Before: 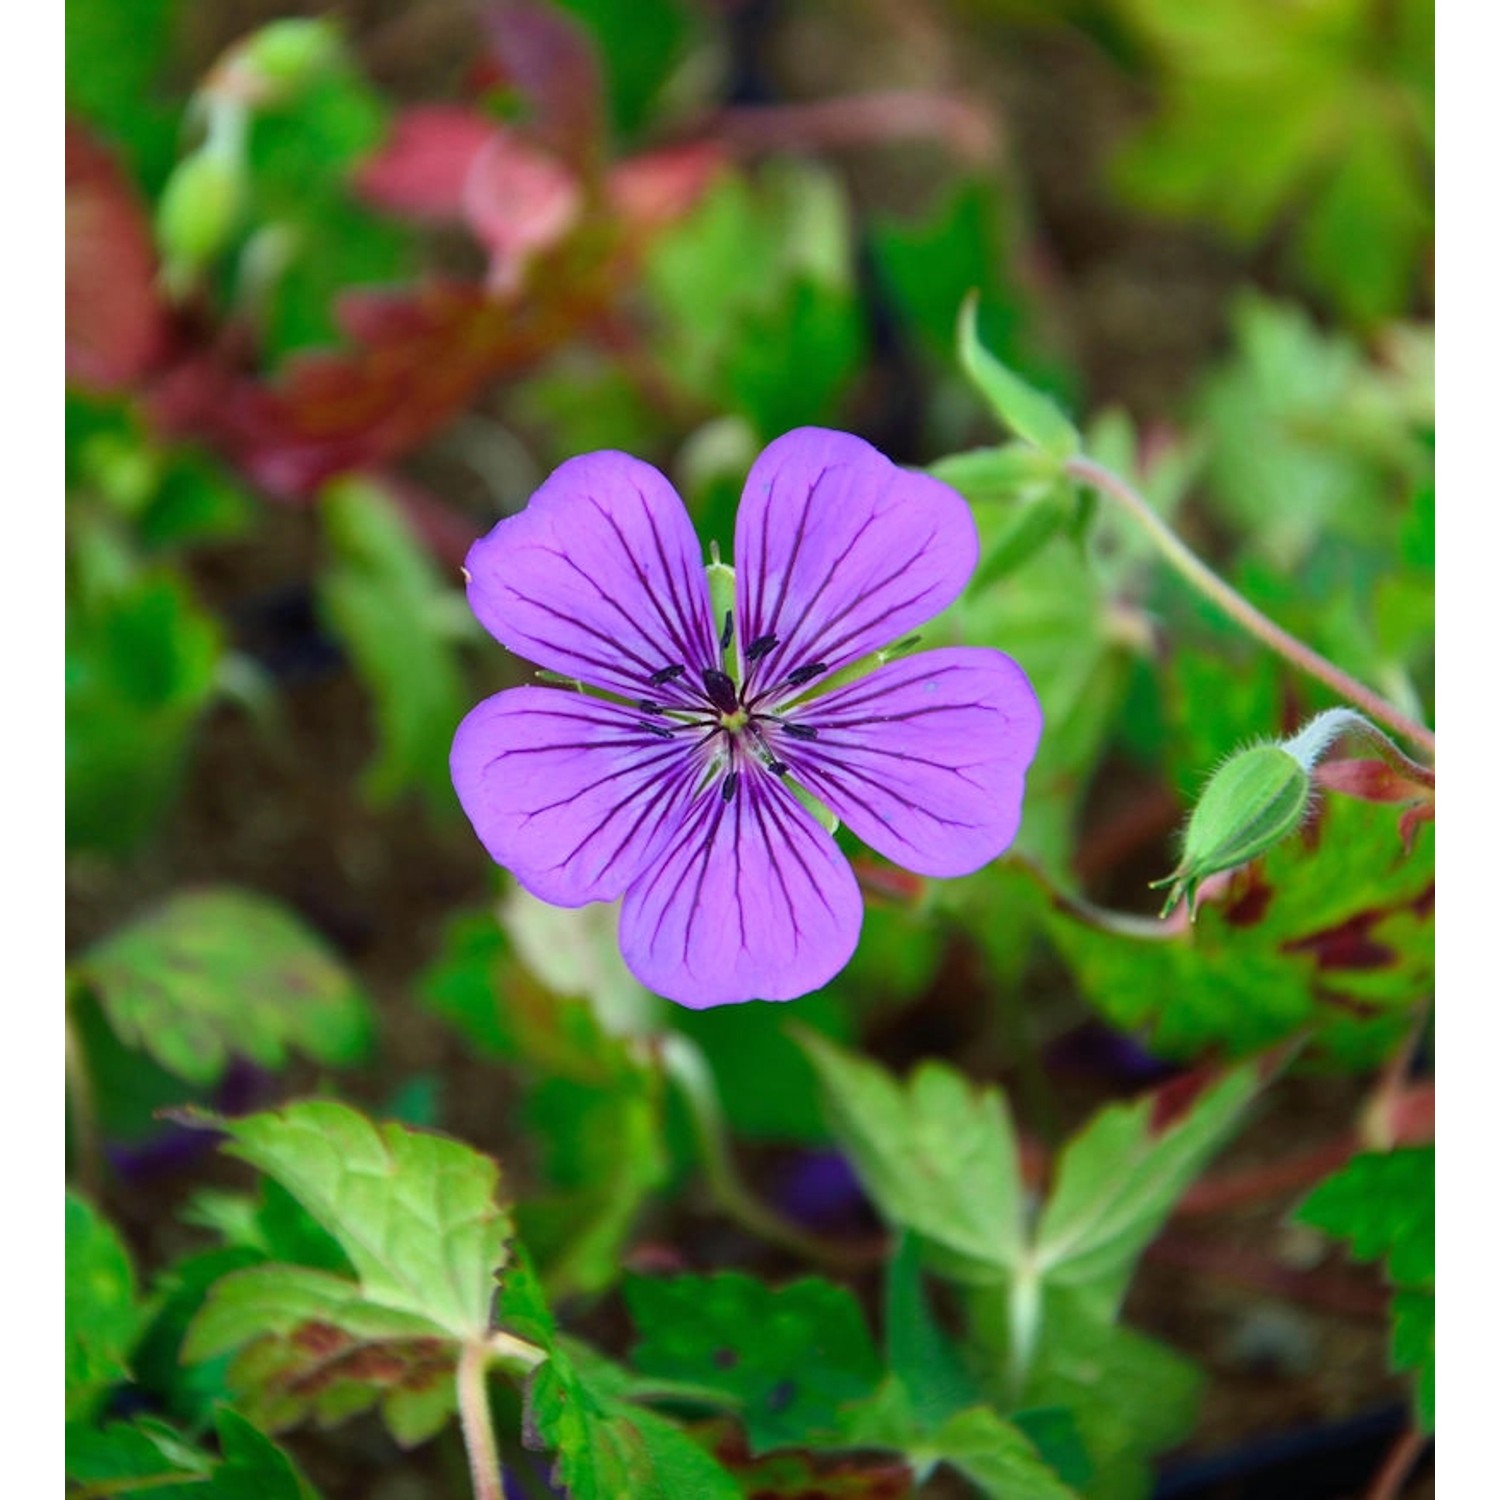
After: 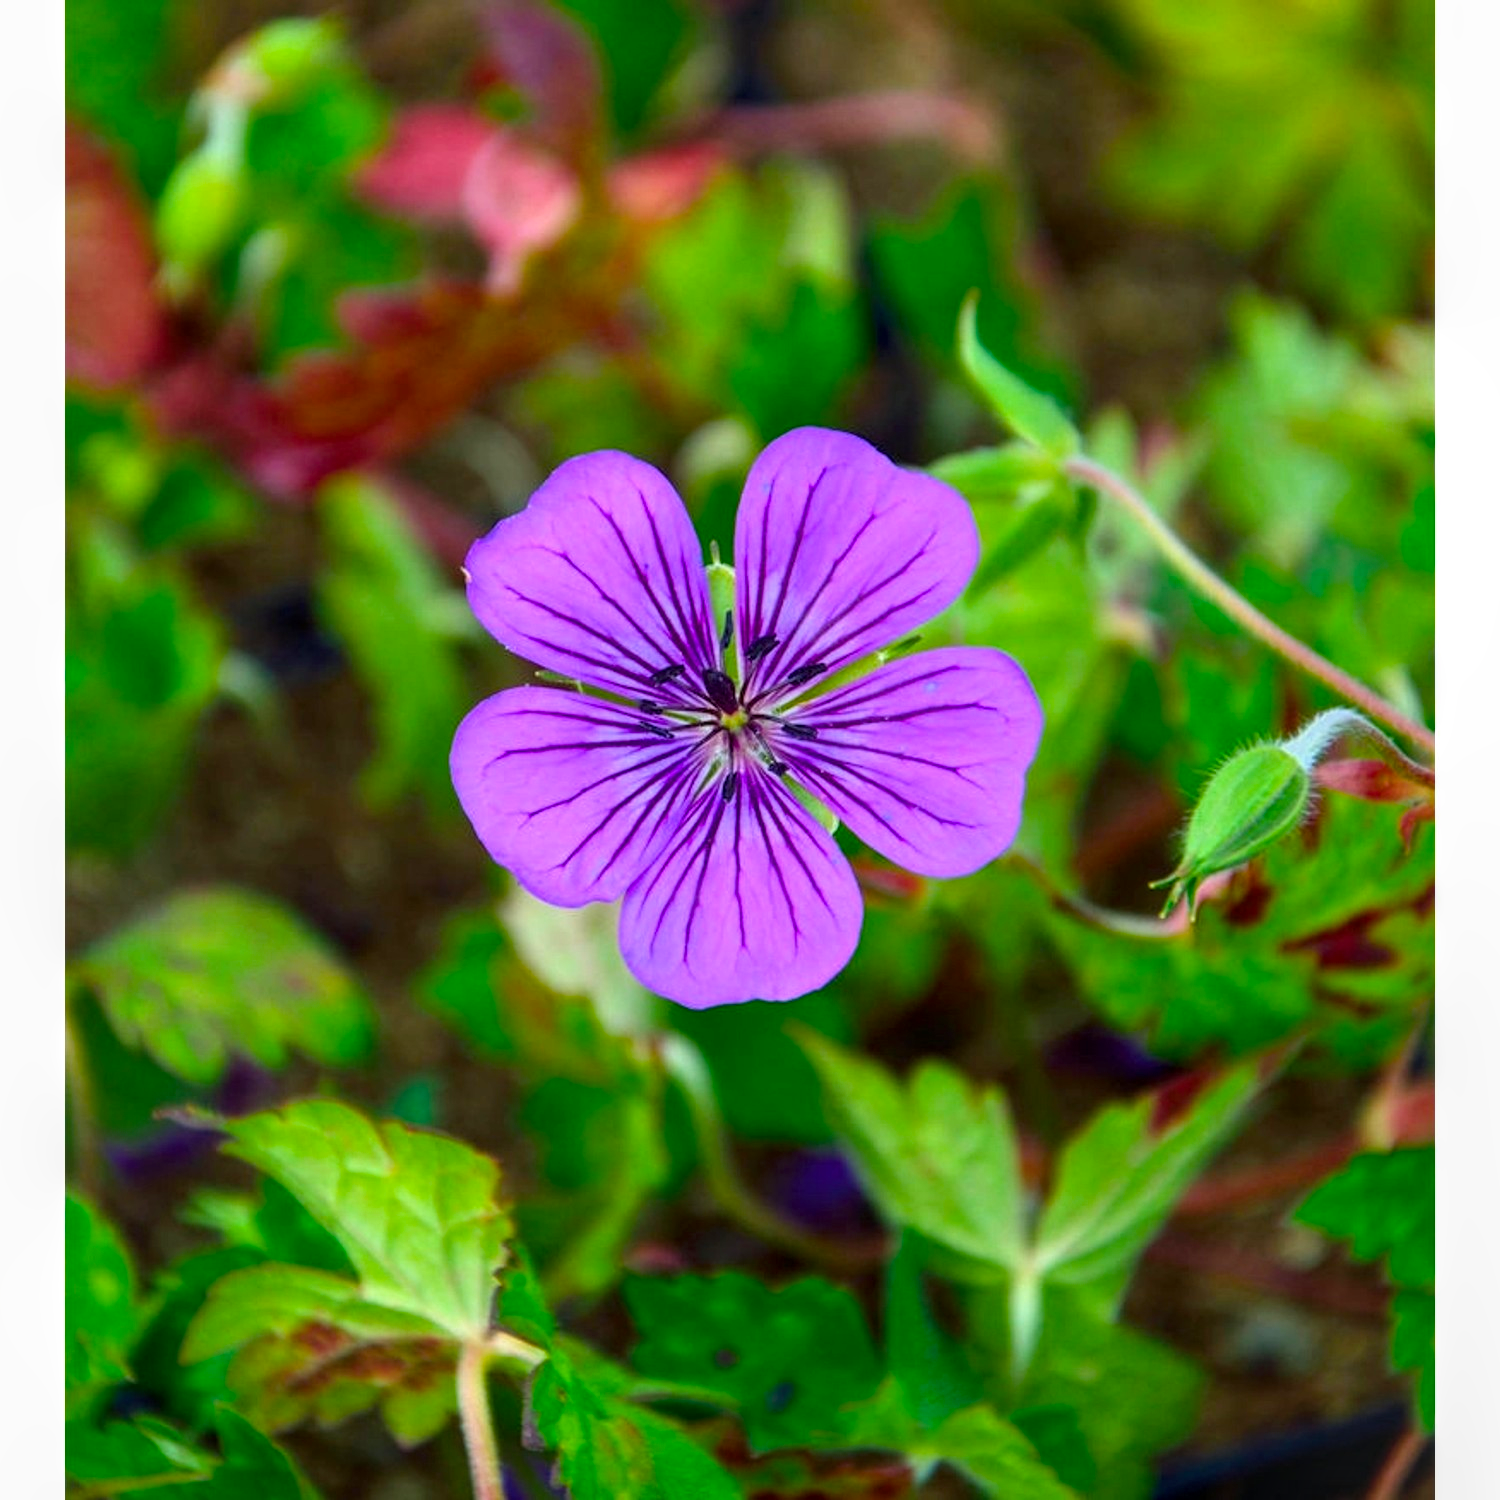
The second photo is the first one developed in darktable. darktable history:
color balance rgb: perceptual saturation grading › global saturation 25.404%, global vibrance 20%
local contrast: on, module defaults
